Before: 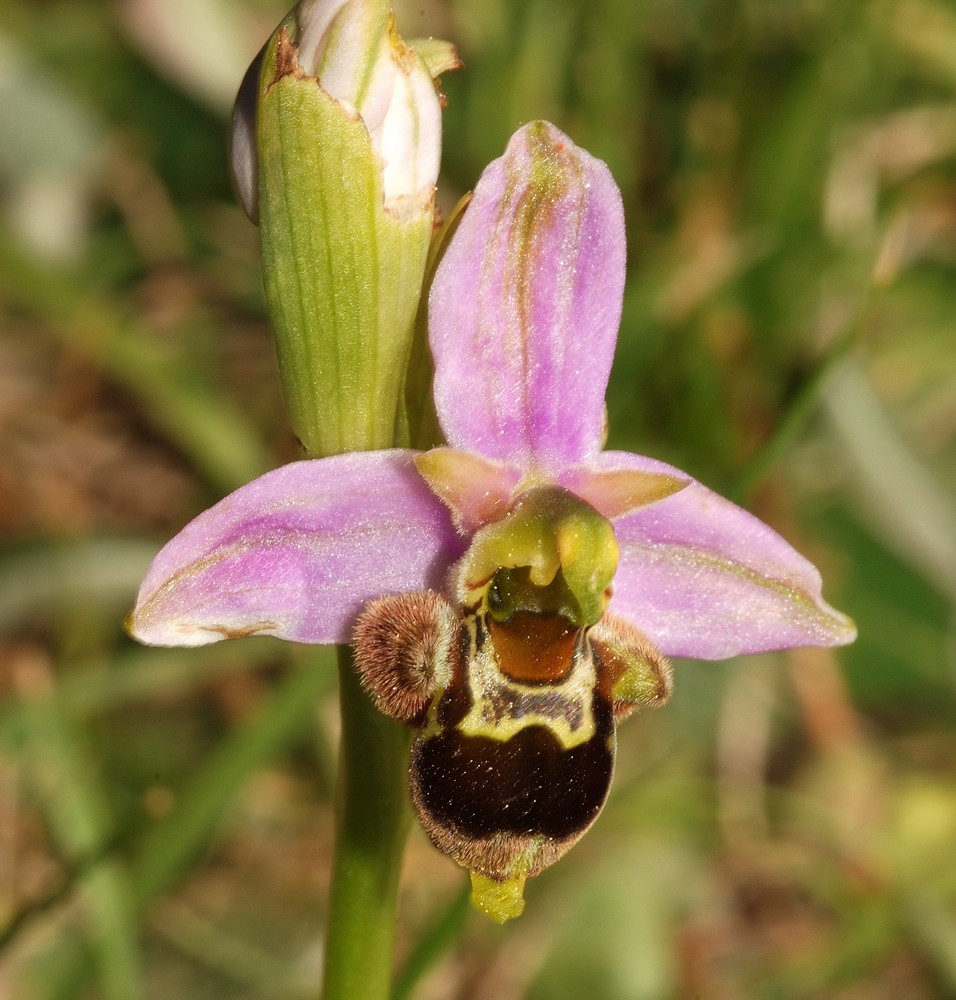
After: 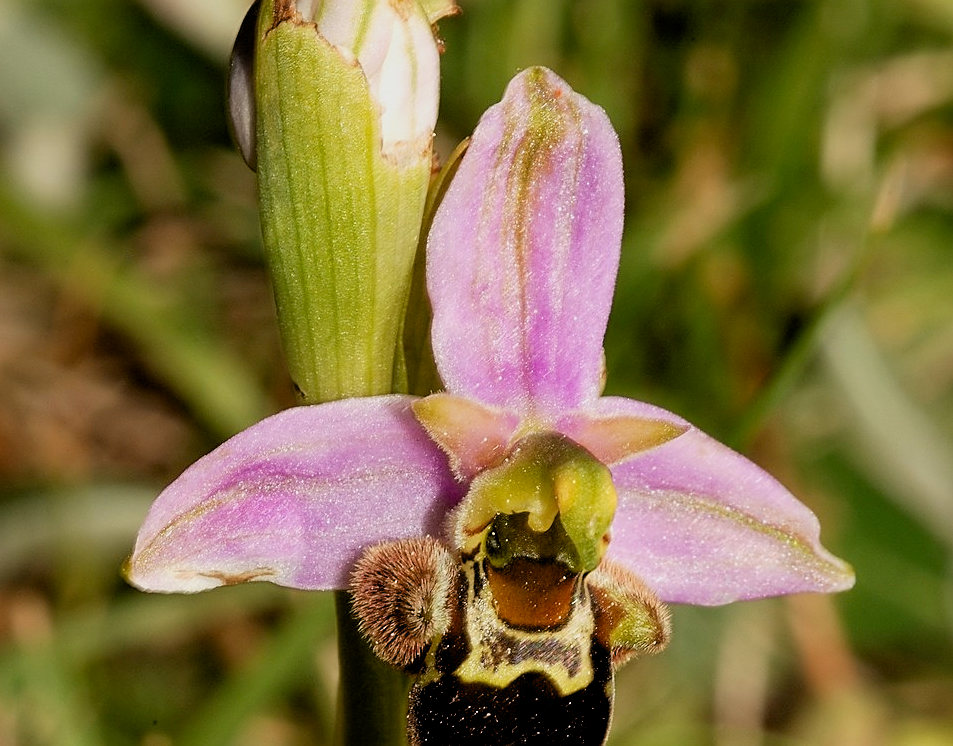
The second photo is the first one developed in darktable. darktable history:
sharpen: amount 0.594
exposure: black level correction 0.009, compensate highlight preservation false
crop: left 0.227%, top 5.499%, bottom 19.825%
filmic rgb: middle gray luminance 9.49%, black relative exposure -10.59 EV, white relative exposure 3.43 EV, target black luminance 0%, hardness 5.95, latitude 59.58%, contrast 1.087, highlights saturation mix 5.29%, shadows ↔ highlights balance 29.28%
